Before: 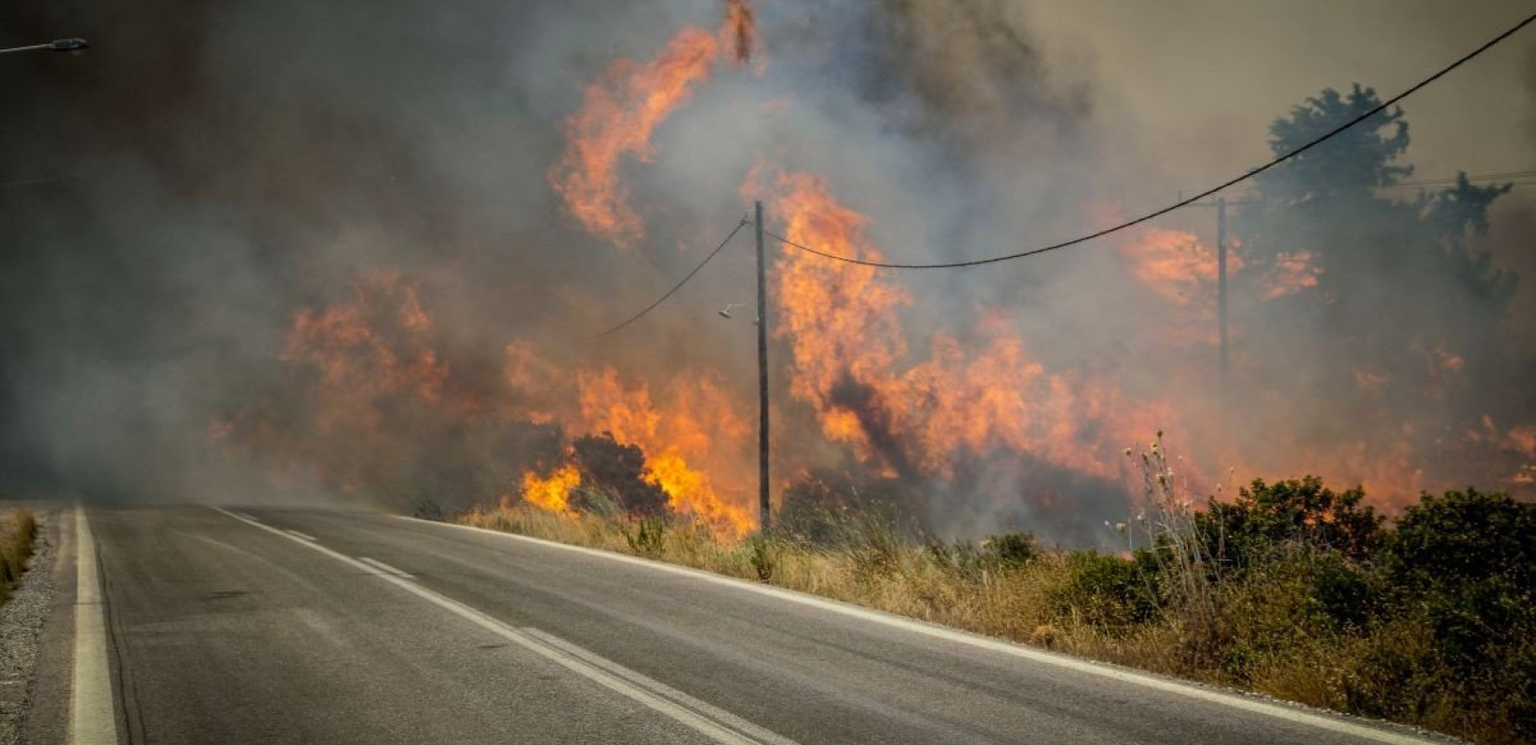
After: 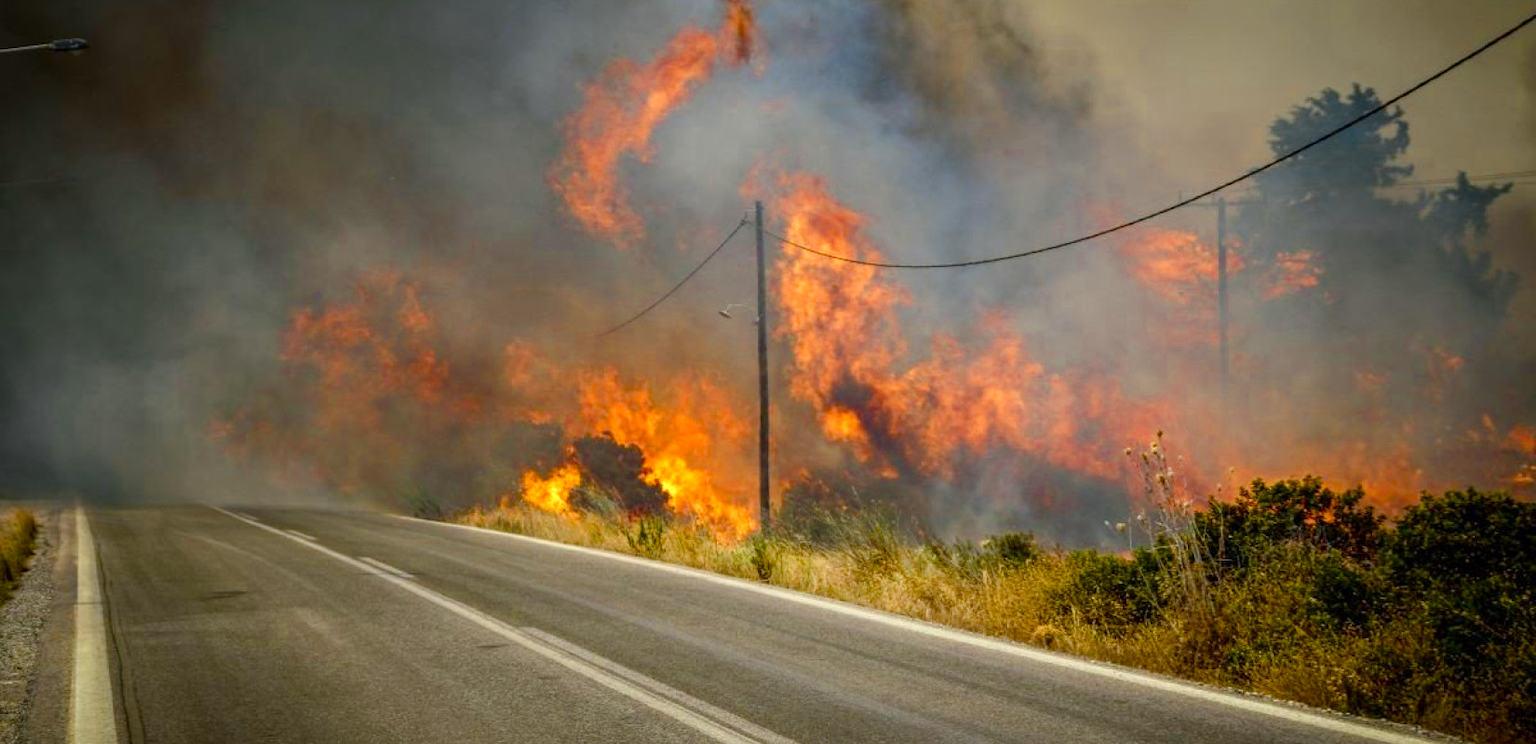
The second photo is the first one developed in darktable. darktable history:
color balance rgb: perceptual saturation grading › global saturation 20%, perceptual saturation grading › highlights -25%, perceptual saturation grading › shadows 50%
color zones: curves: ch0 [(0.004, 0.305) (0.261, 0.623) (0.389, 0.399) (0.708, 0.571) (0.947, 0.34)]; ch1 [(0.025, 0.645) (0.229, 0.584) (0.326, 0.551) (0.484, 0.262) (0.757, 0.643)]
